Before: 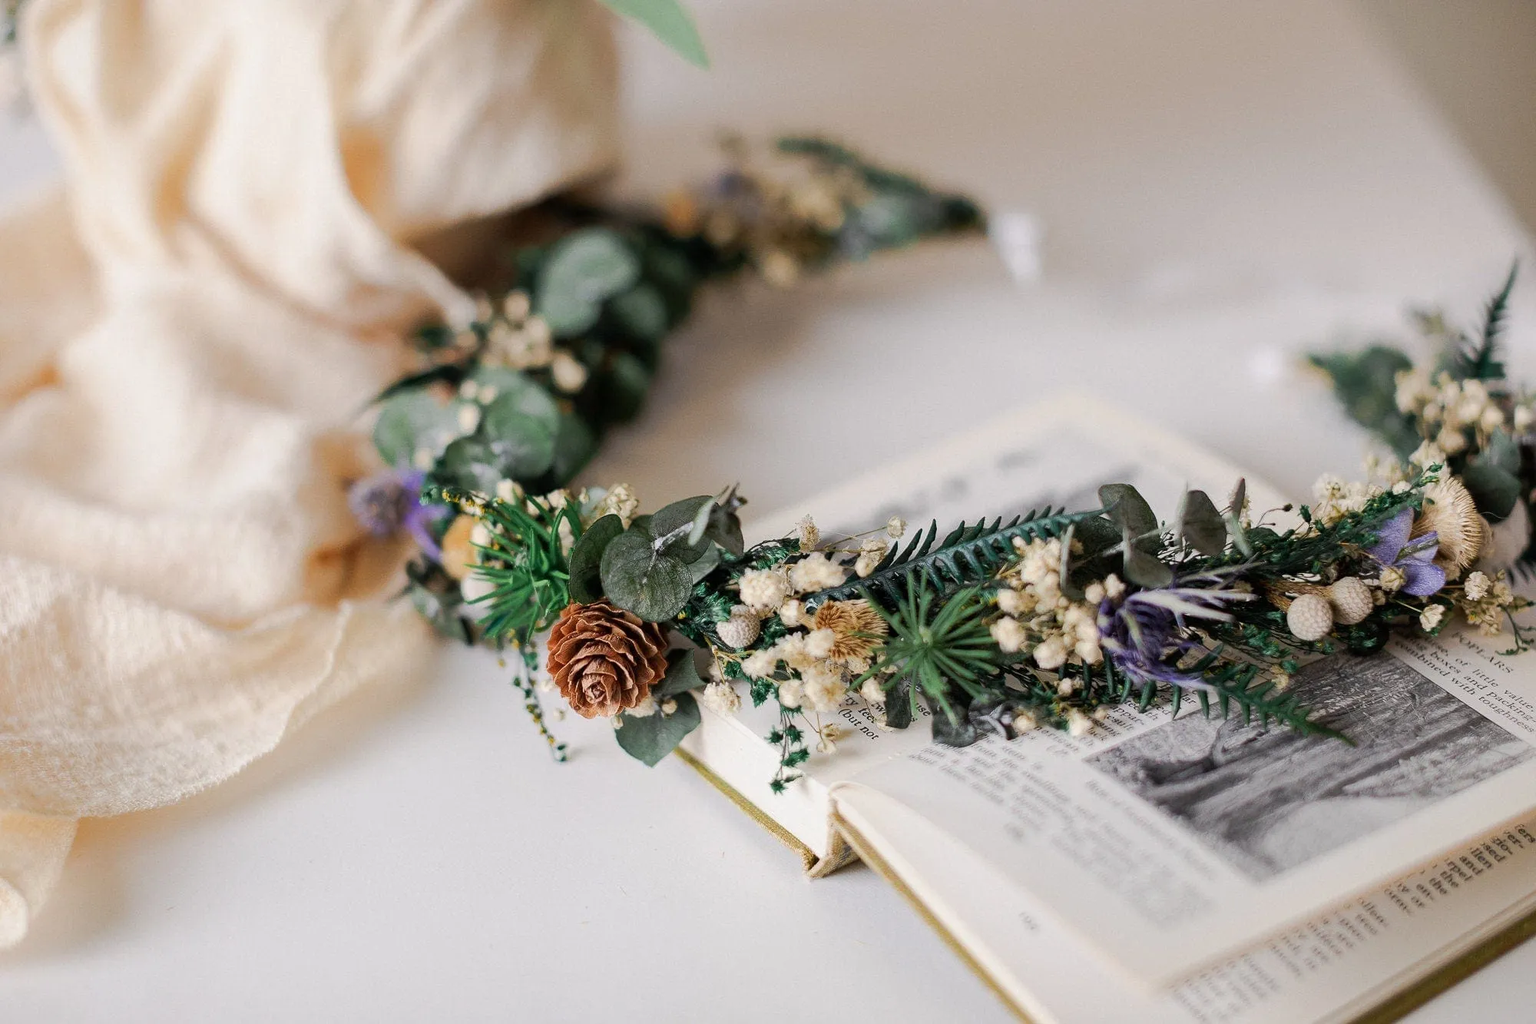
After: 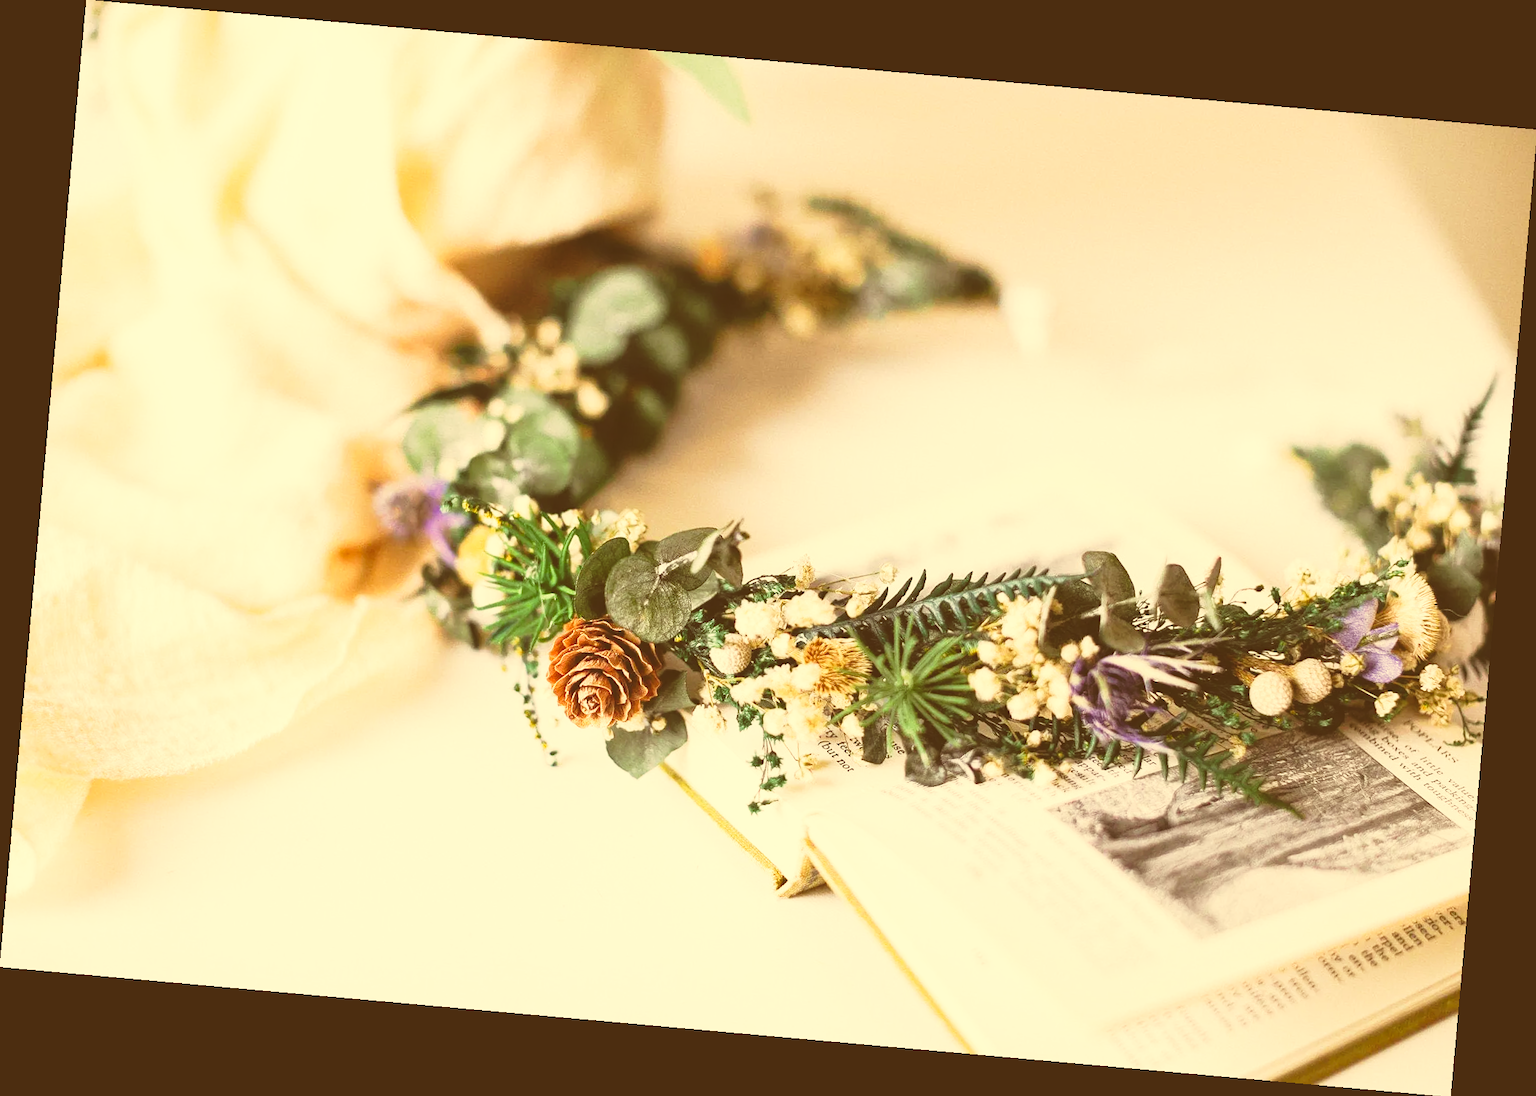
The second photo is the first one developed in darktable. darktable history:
rotate and perspective: rotation 5.12°, automatic cropping off
base curve: curves: ch0 [(0, 0) (0.026, 0.03) (0.109, 0.232) (0.351, 0.748) (0.669, 0.968) (1, 1)], preserve colors none
exposure: black level correction -0.03, compensate highlight preservation false
color correction: highlights a* 1.12, highlights b* 24.26, shadows a* 15.58, shadows b* 24.26
